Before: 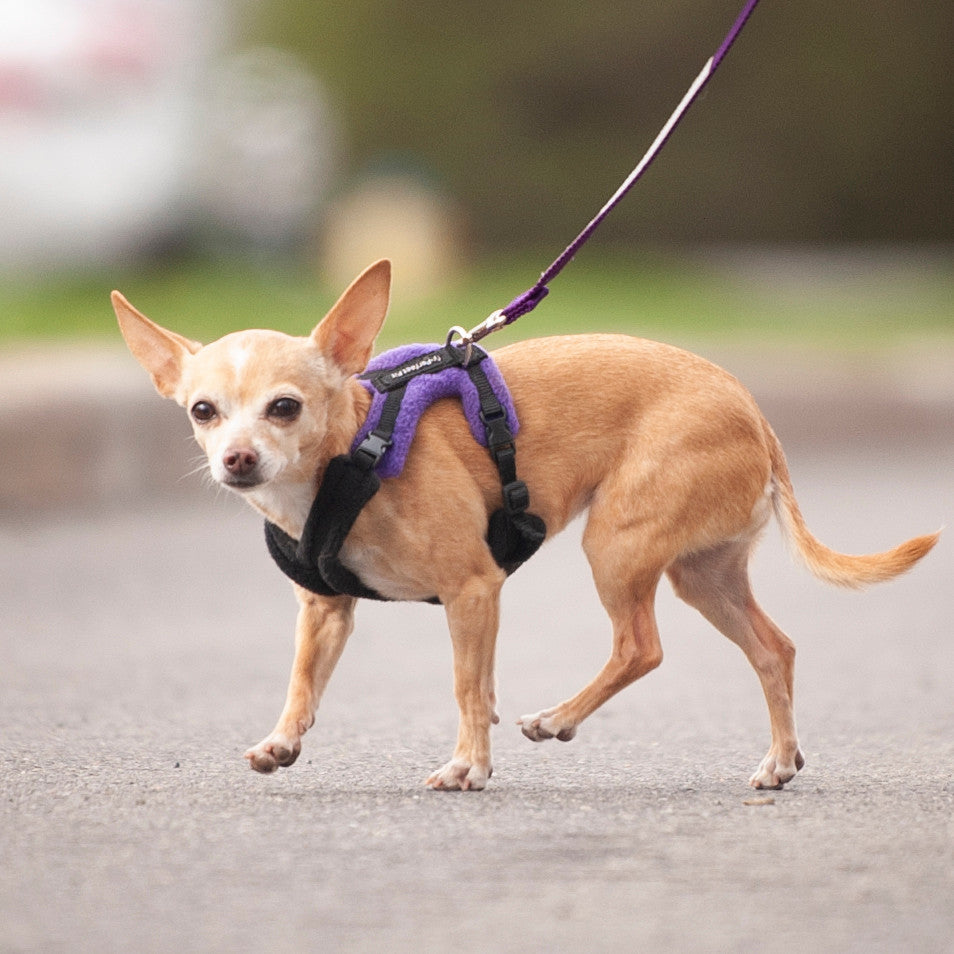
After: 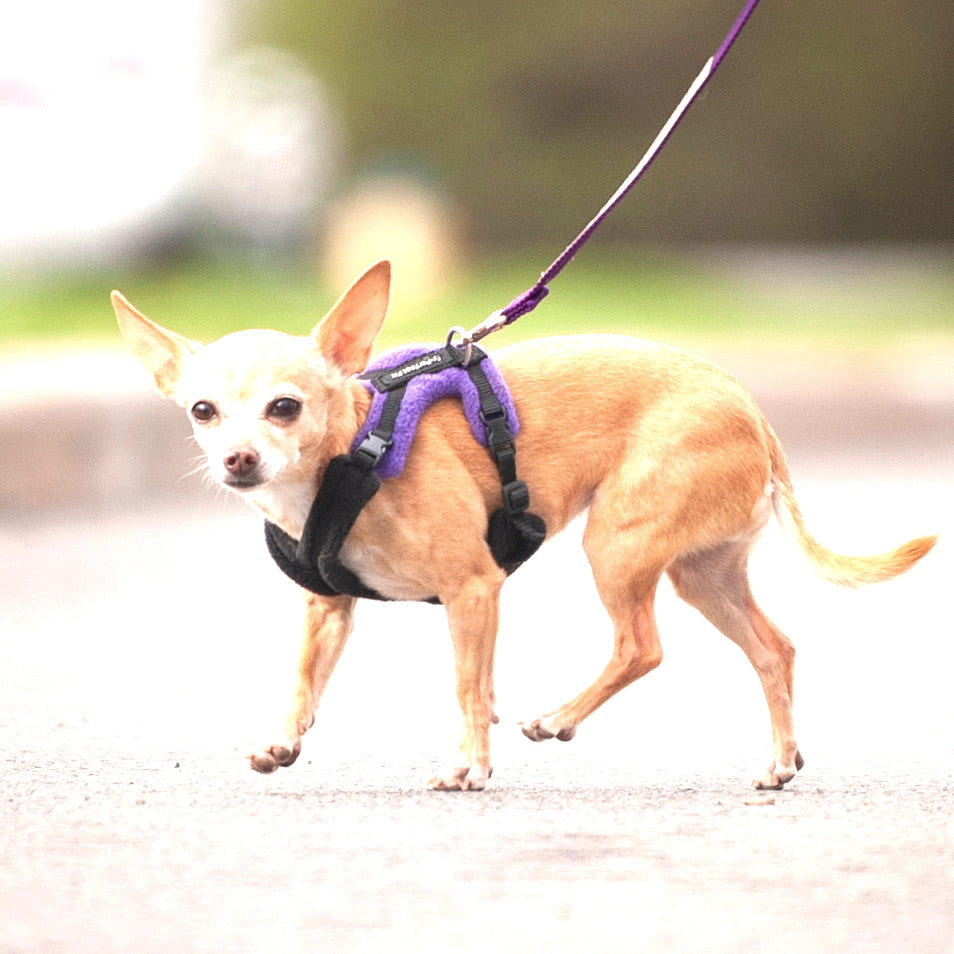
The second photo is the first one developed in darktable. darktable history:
exposure: black level correction 0, exposure 0.952 EV, compensate exposure bias true, compensate highlight preservation false
